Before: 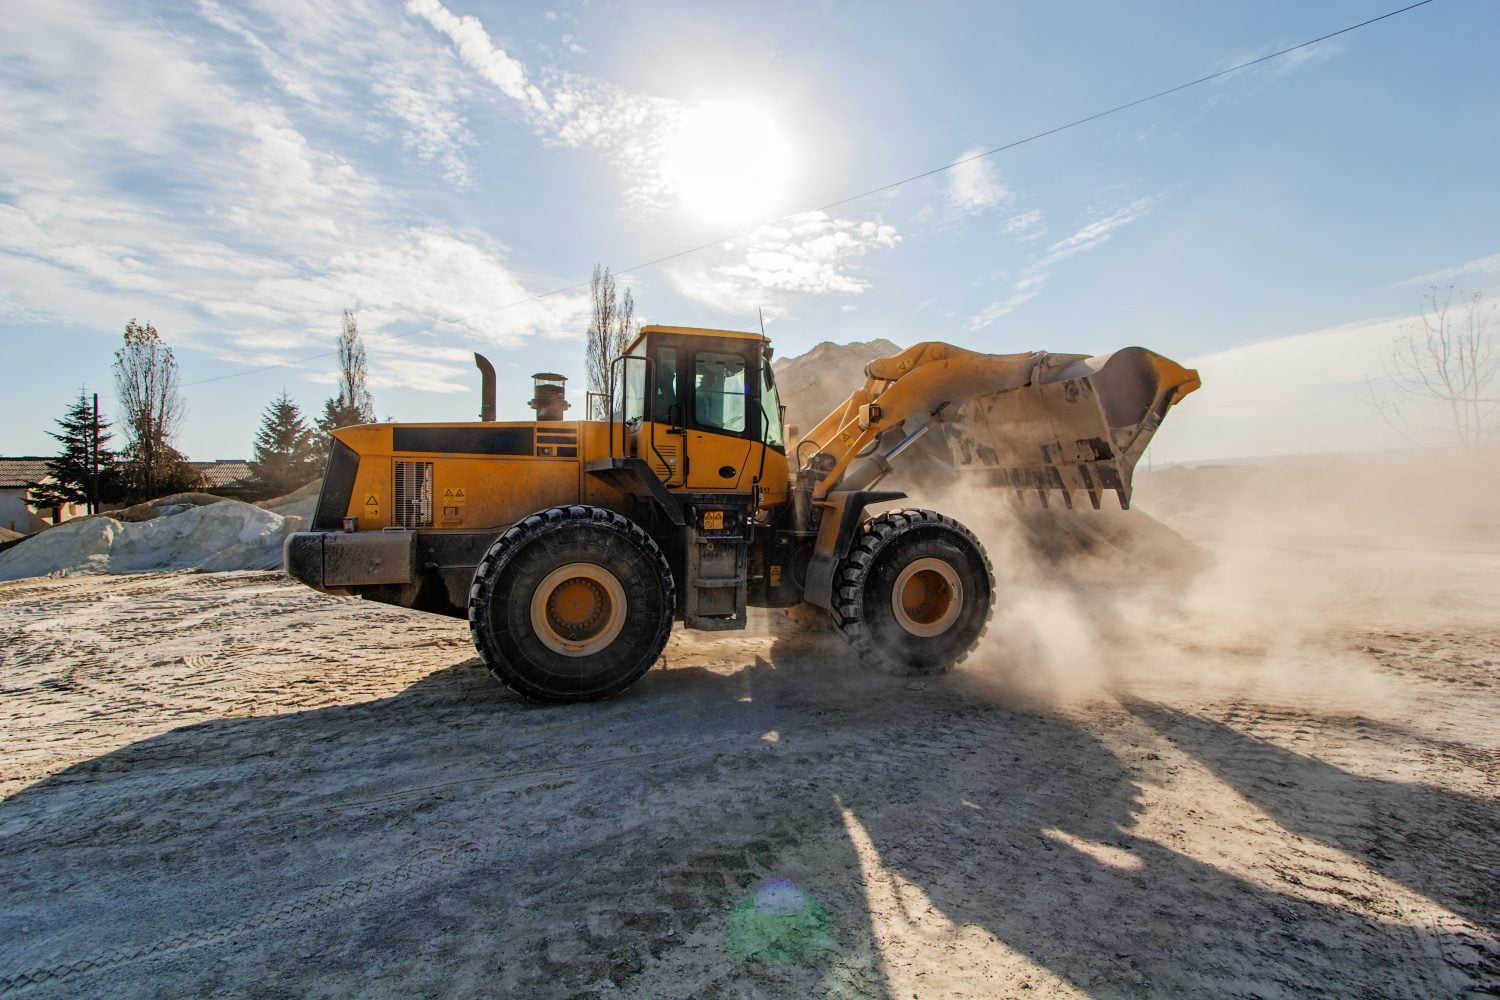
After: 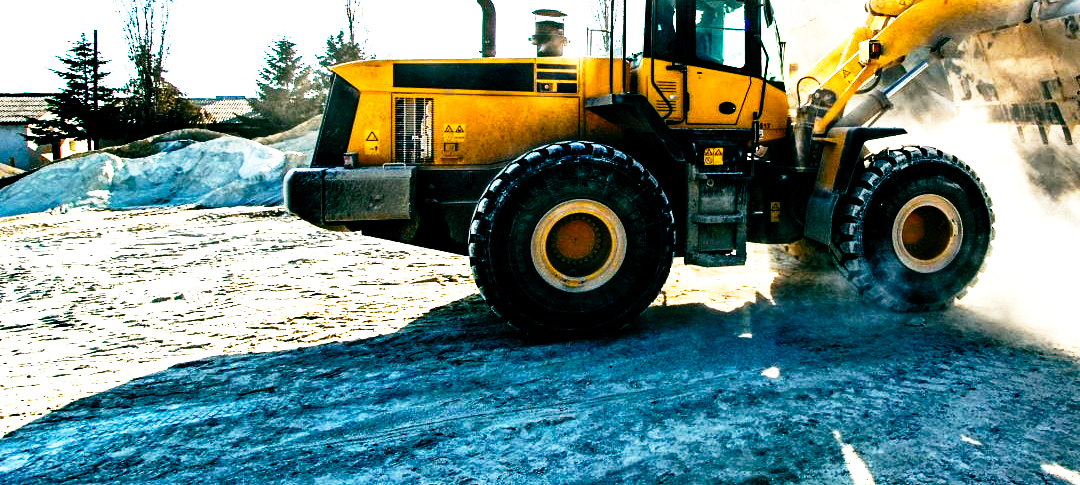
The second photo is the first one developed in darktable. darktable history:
color balance rgb: shadows lift › luminance -7.7%, shadows lift › chroma 2.13%, shadows lift › hue 165.27°, power › luminance -7.77%, power › chroma 1.1%, power › hue 215.88°, highlights gain › luminance 15.15%, highlights gain › chroma 7%, highlights gain › hue 125.57°, global offset › luminance -0.33%, global offset › chroma 0.11%, global offset › hue 165.27°, perceptual saturation grading › global saturation 24.42%, perceptual saturation grading › highlights -24.42%, perceptual saturation grading › mid-tones 24.42%, perceptual saturation grading › shadows 40%, perceptual brilliance grading › global brilliance -5%, perceptual brilliance grading › highlights 24.42%, perceptual brilliance grading › mid-tones 7%, perceptual brilliance grading › shadows -5%
tone equalizer: -8 EV -0.75 EV, -7 EV -0.7 EV, -6 EV -0.6 EV, -5 EV -0.4 EV, -3 EV 0.4 EV, -2 EV 0.6 EV, -1 EV 0.7 EV, +0 EV 0.75 EV, edges refinement/feathering 500, mask exposure compensation -1.57 EV, preserve details no
base curve: curves: ch0 [(0, 0) (0.012, 0.01) (0.073, 0.168) (0.31, 0.711) (0.645, 0.957) (1, 1)], preserve colors none
crop: top 36.498%, right 27.964%, bottom 14.995%
white balance: red 1.066, blue 1.119
exposure: compensate highlight preservation false
